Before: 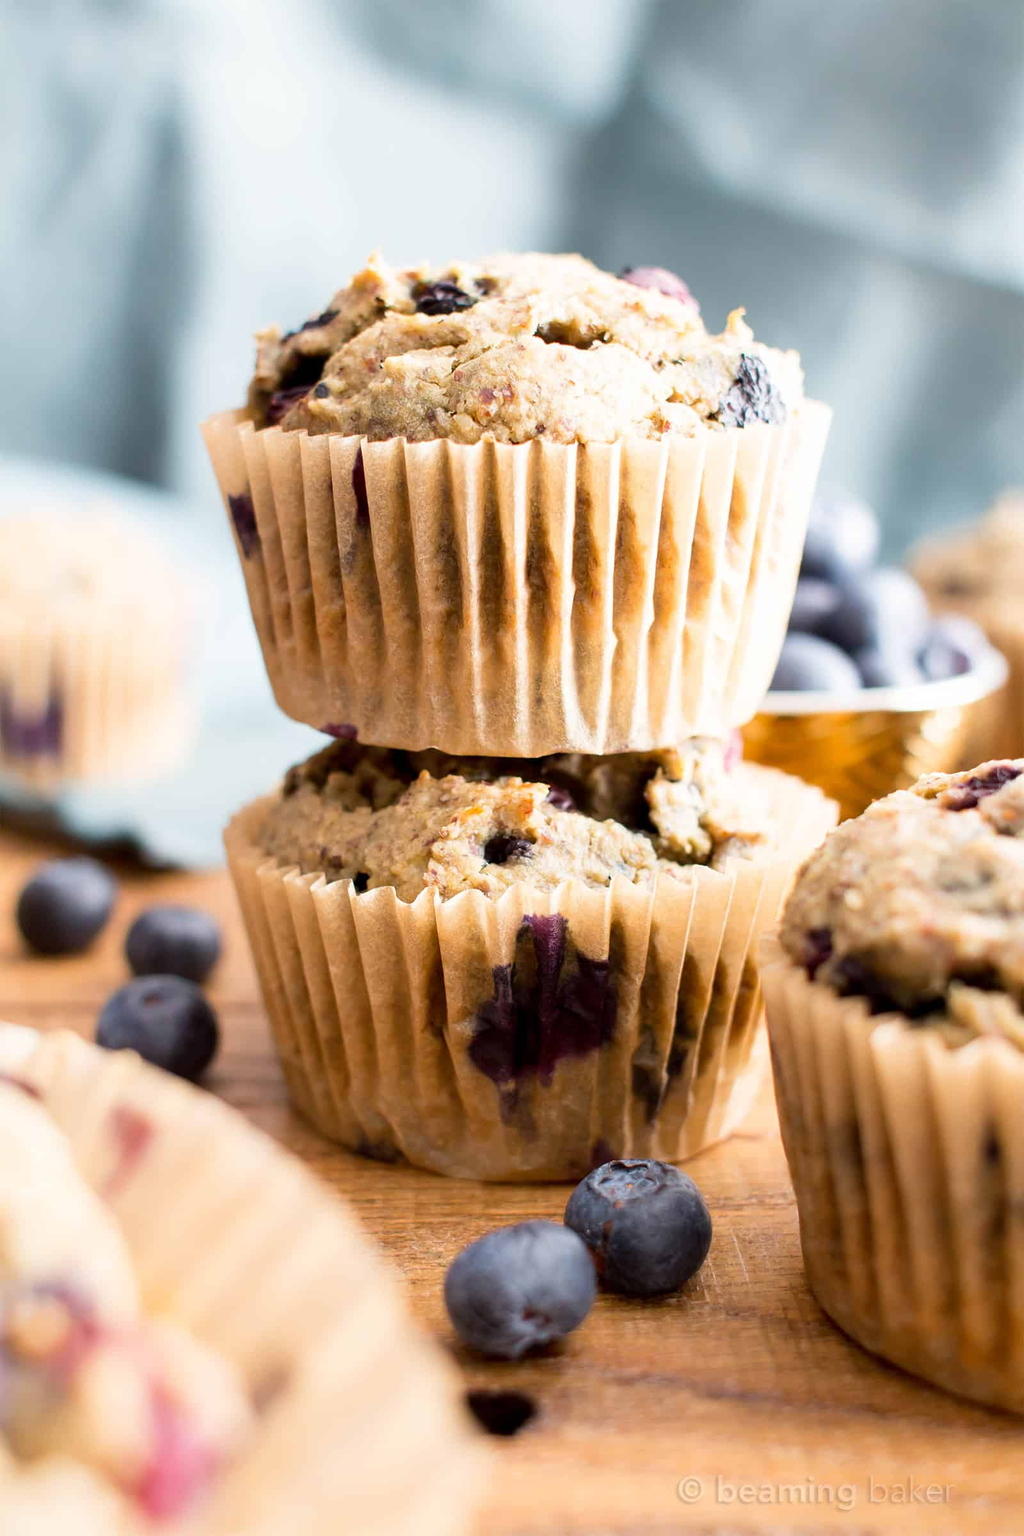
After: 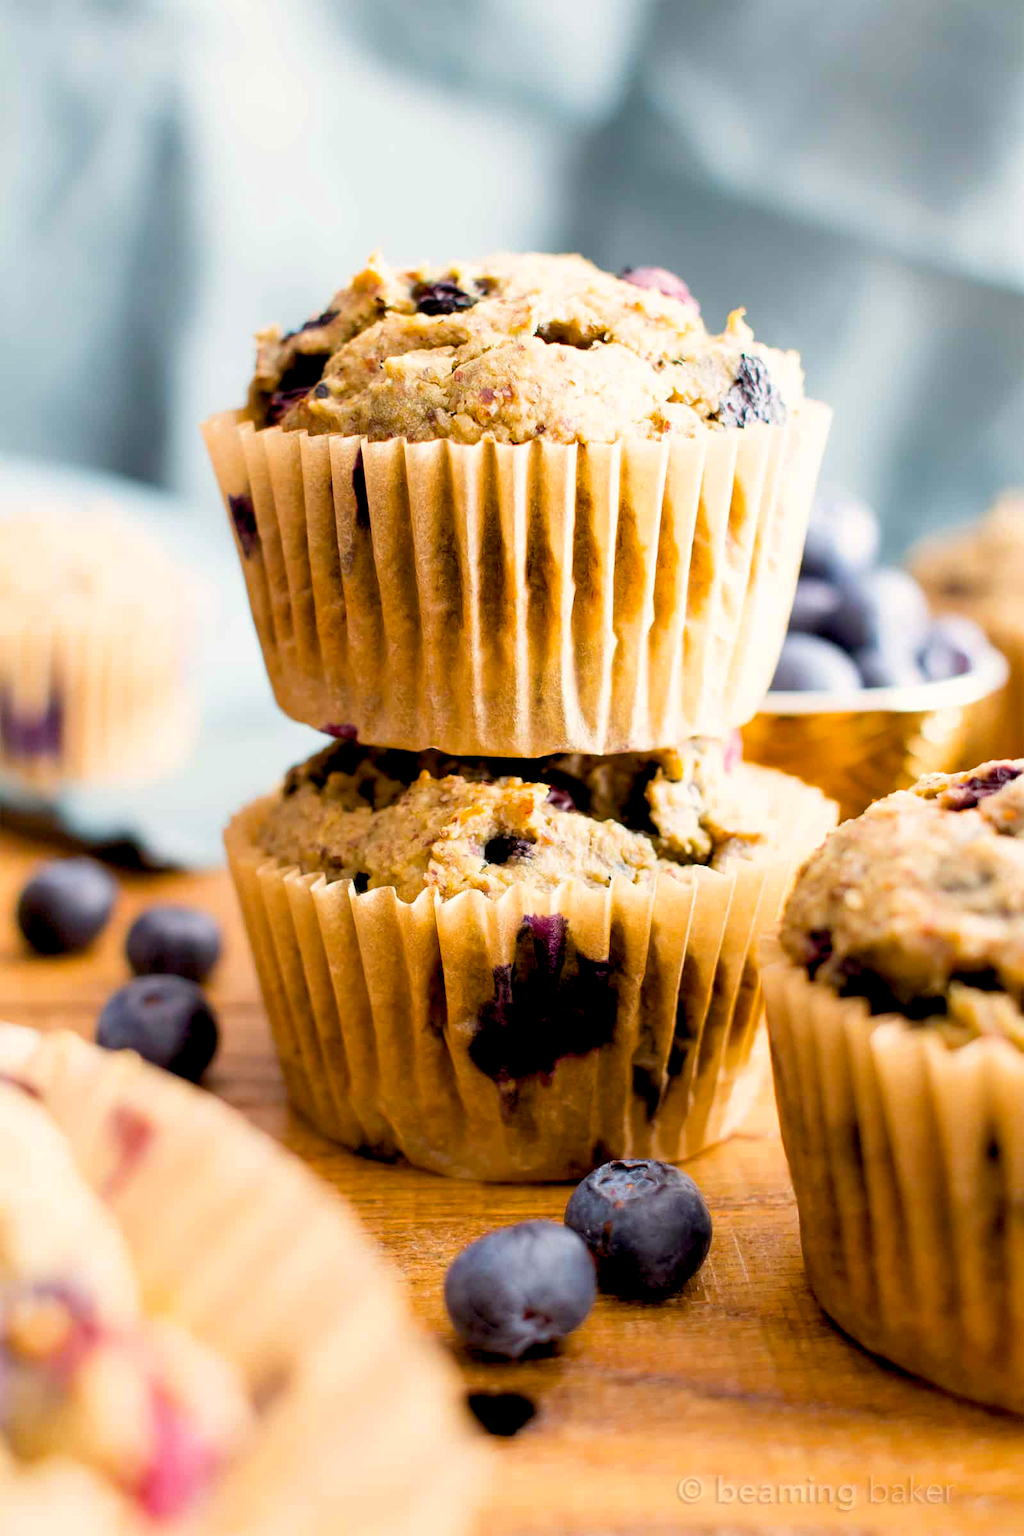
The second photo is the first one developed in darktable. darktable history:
color correction: highlights b* 3.04
color balance rgb: power › chroma 0.28%, power › hue 23.08°, highlights gain › chroma 0.223%, highlights gain › hue 330.78°, global offset › luminance -1.033%, perceptual saturation grading › global saturation 25.328%, global vibrance 14.655%
